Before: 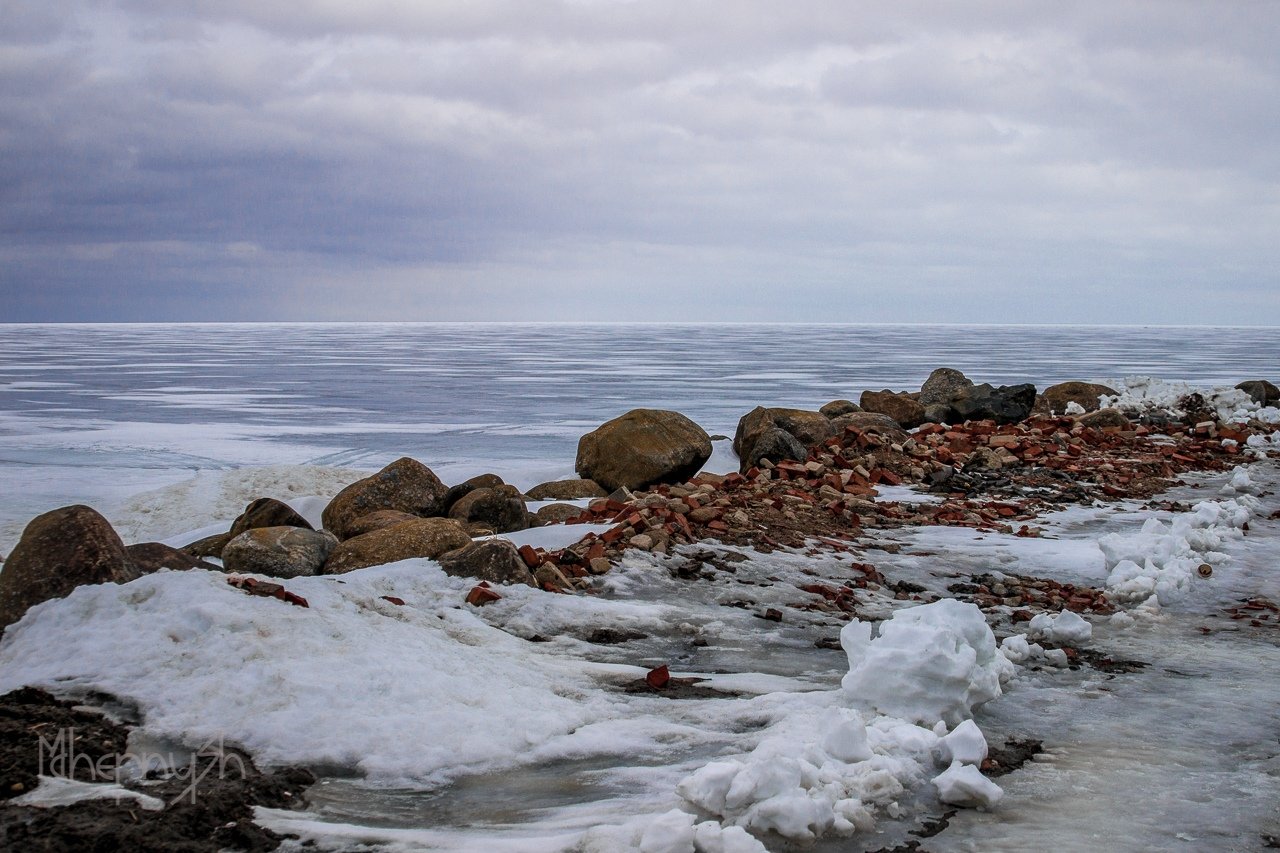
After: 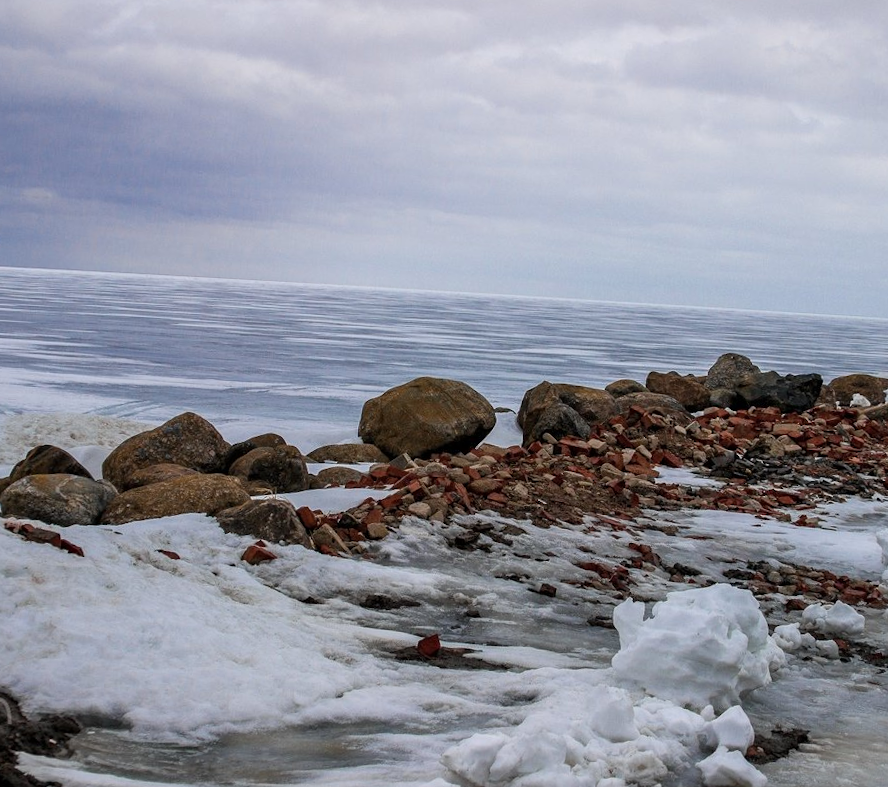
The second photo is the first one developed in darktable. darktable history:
crop and rotate: angle -3.22°, left 14.097%, top 0.037%, right 10.737%, bottom 0.027%
